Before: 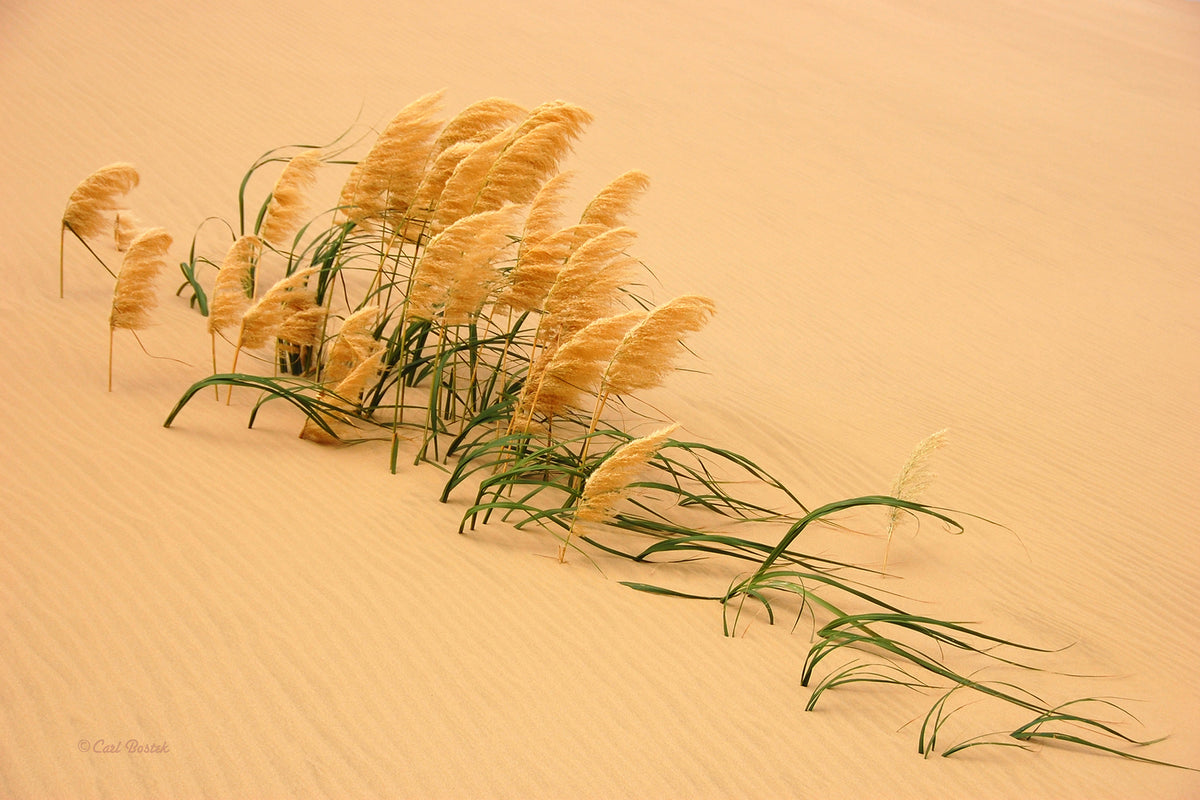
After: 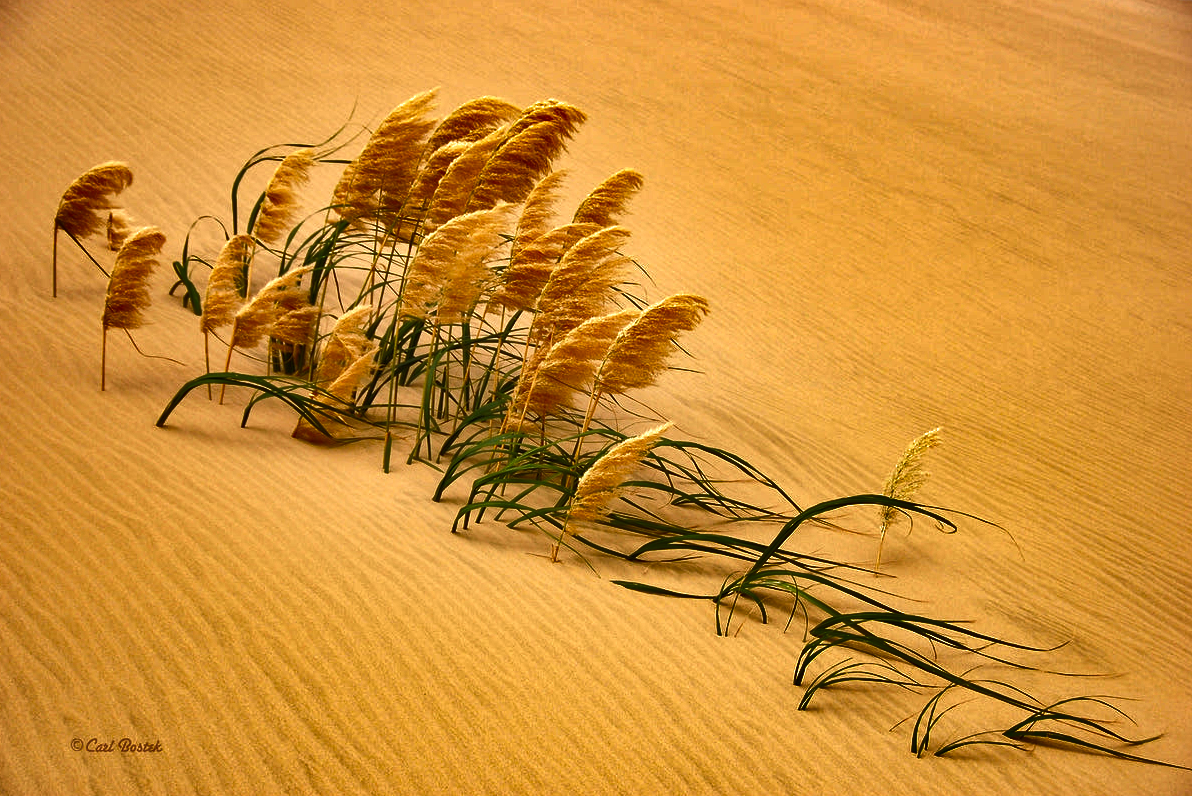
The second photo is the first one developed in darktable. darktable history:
tone equalizer: -8 EV -0.417 EV, -7 EV -0.389 EV, -6 EV -0.333 EV, -5 EV -0.222 EV, -3 EV 0.222 EV, -2 EV 0.333 EV, -1 EV 0.389 EV, +0 EV 0.417 EV, edges refinement/feathering 500, mask exposure compensation -1.57 EV, preserve details no
crop and rotate: left 0.614%, top 0.179%, bottom 0.309%
shadows and highlights: shadows 24.5, highlights -78.15, soften with gaussian
